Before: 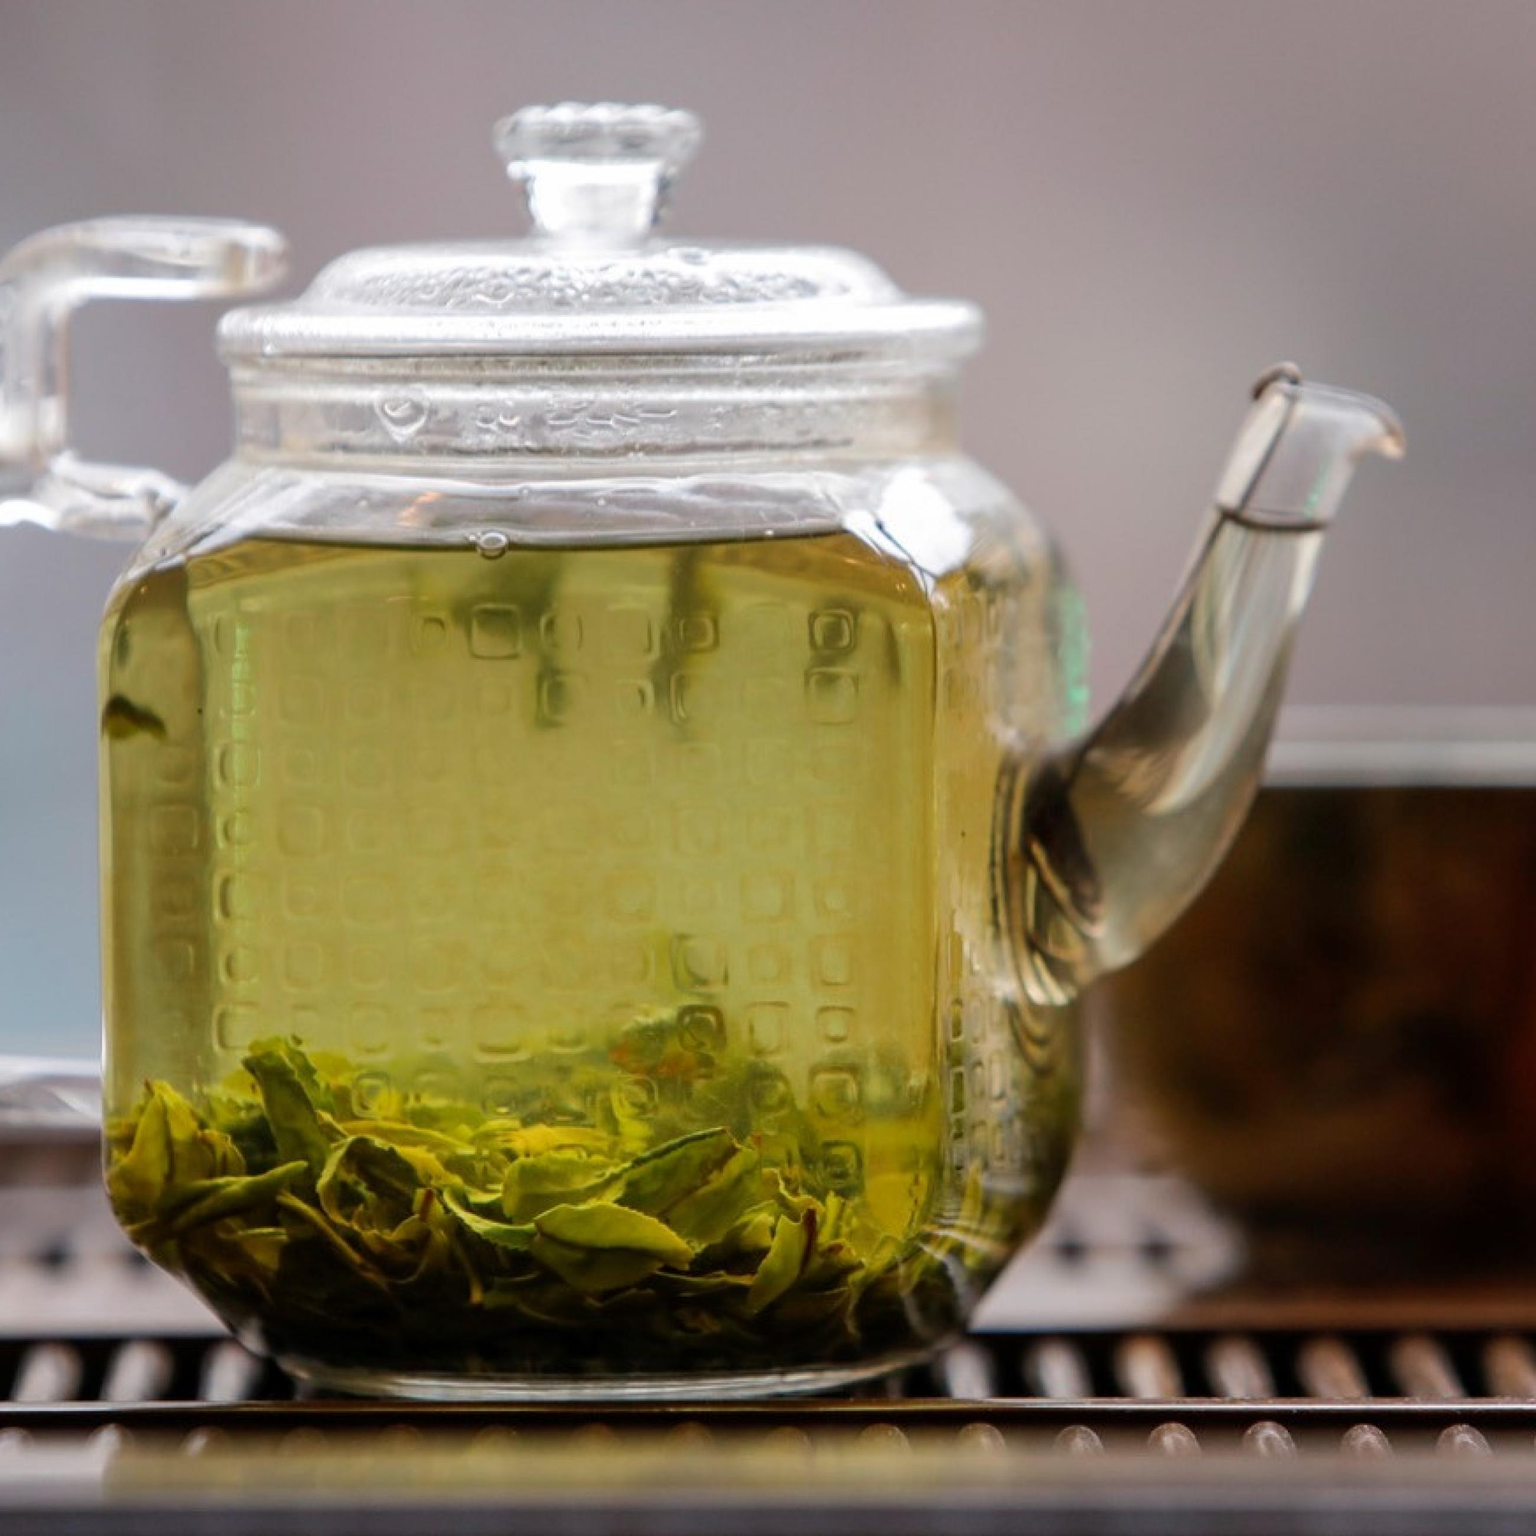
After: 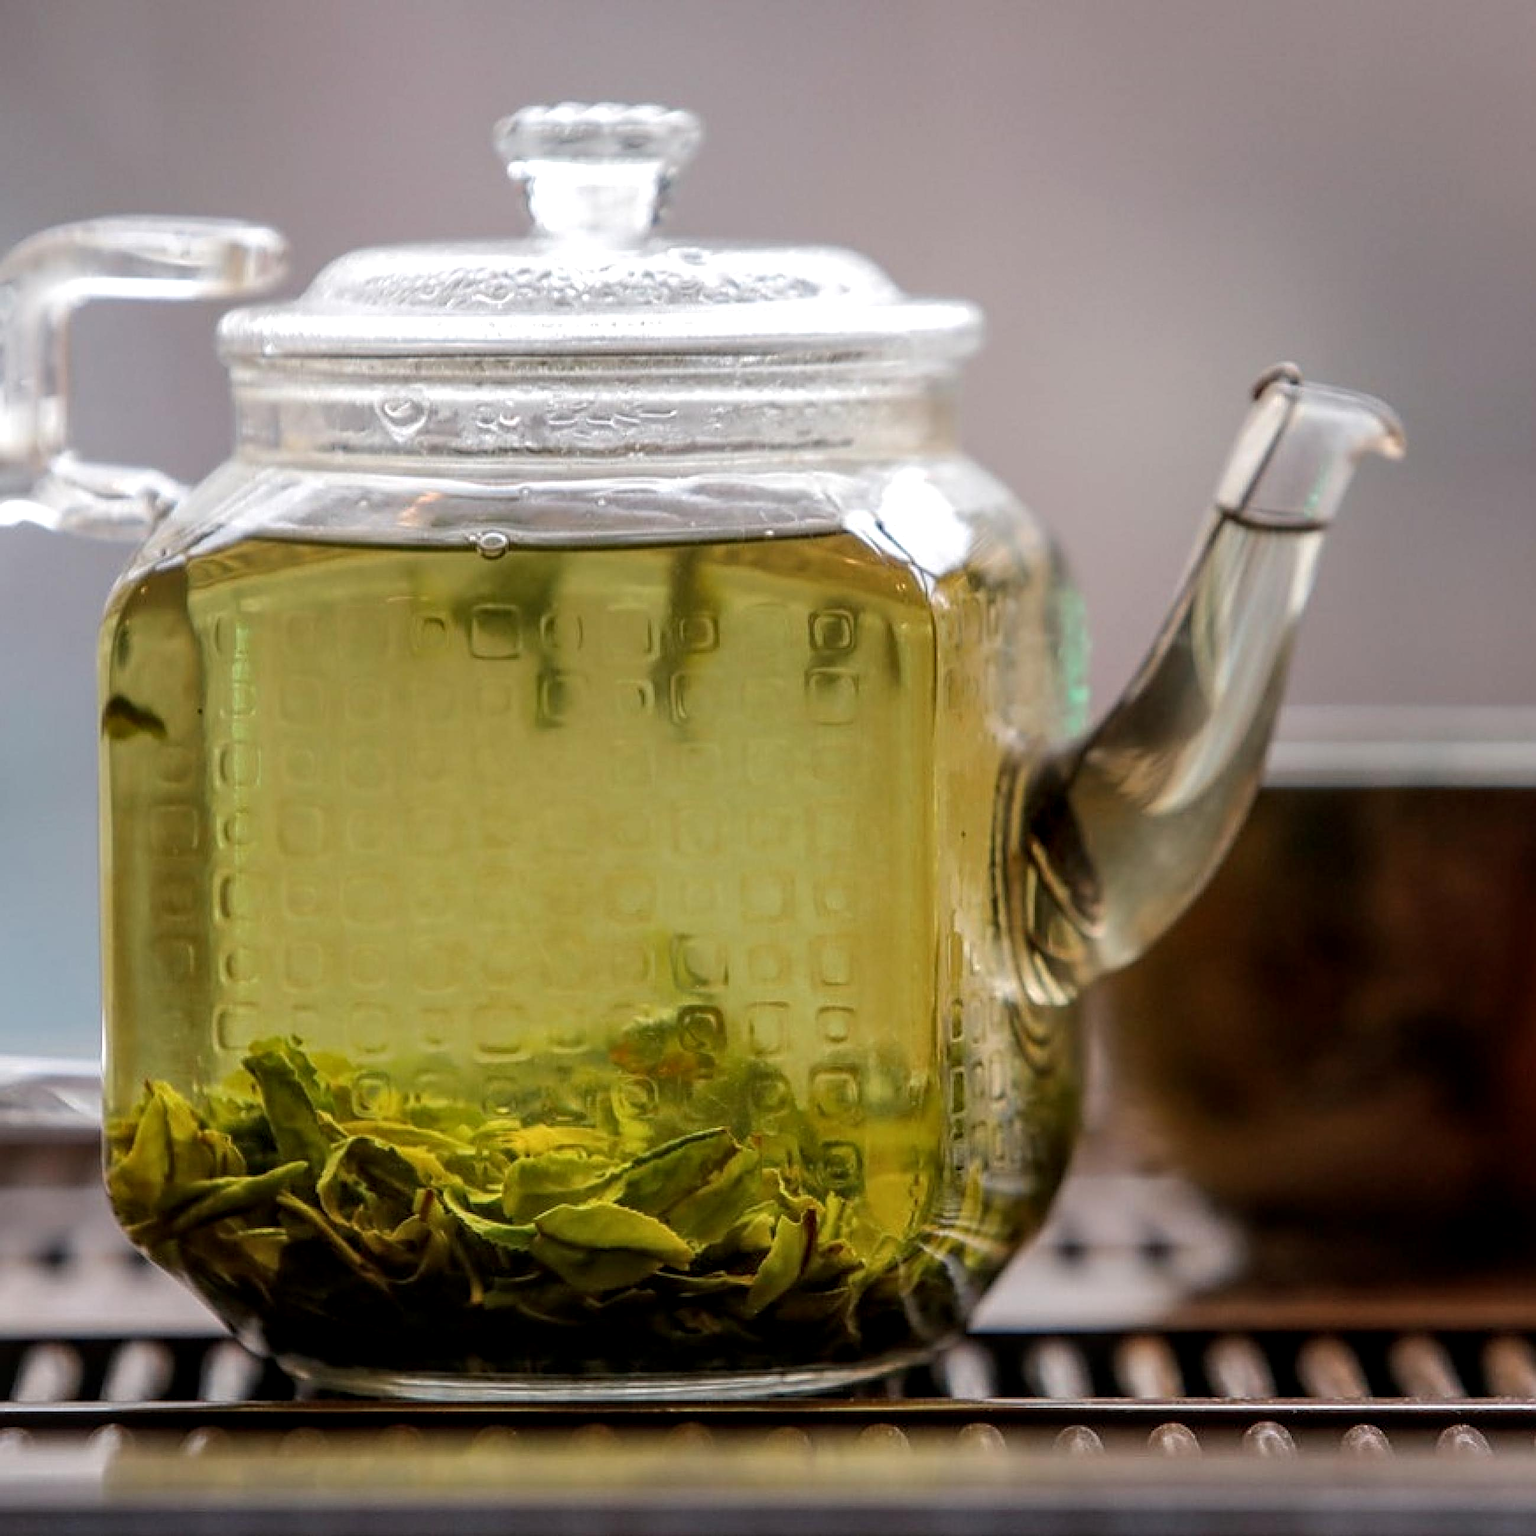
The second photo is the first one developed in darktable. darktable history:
local contrast: on, module defaults
sharpen: radius 3.095
